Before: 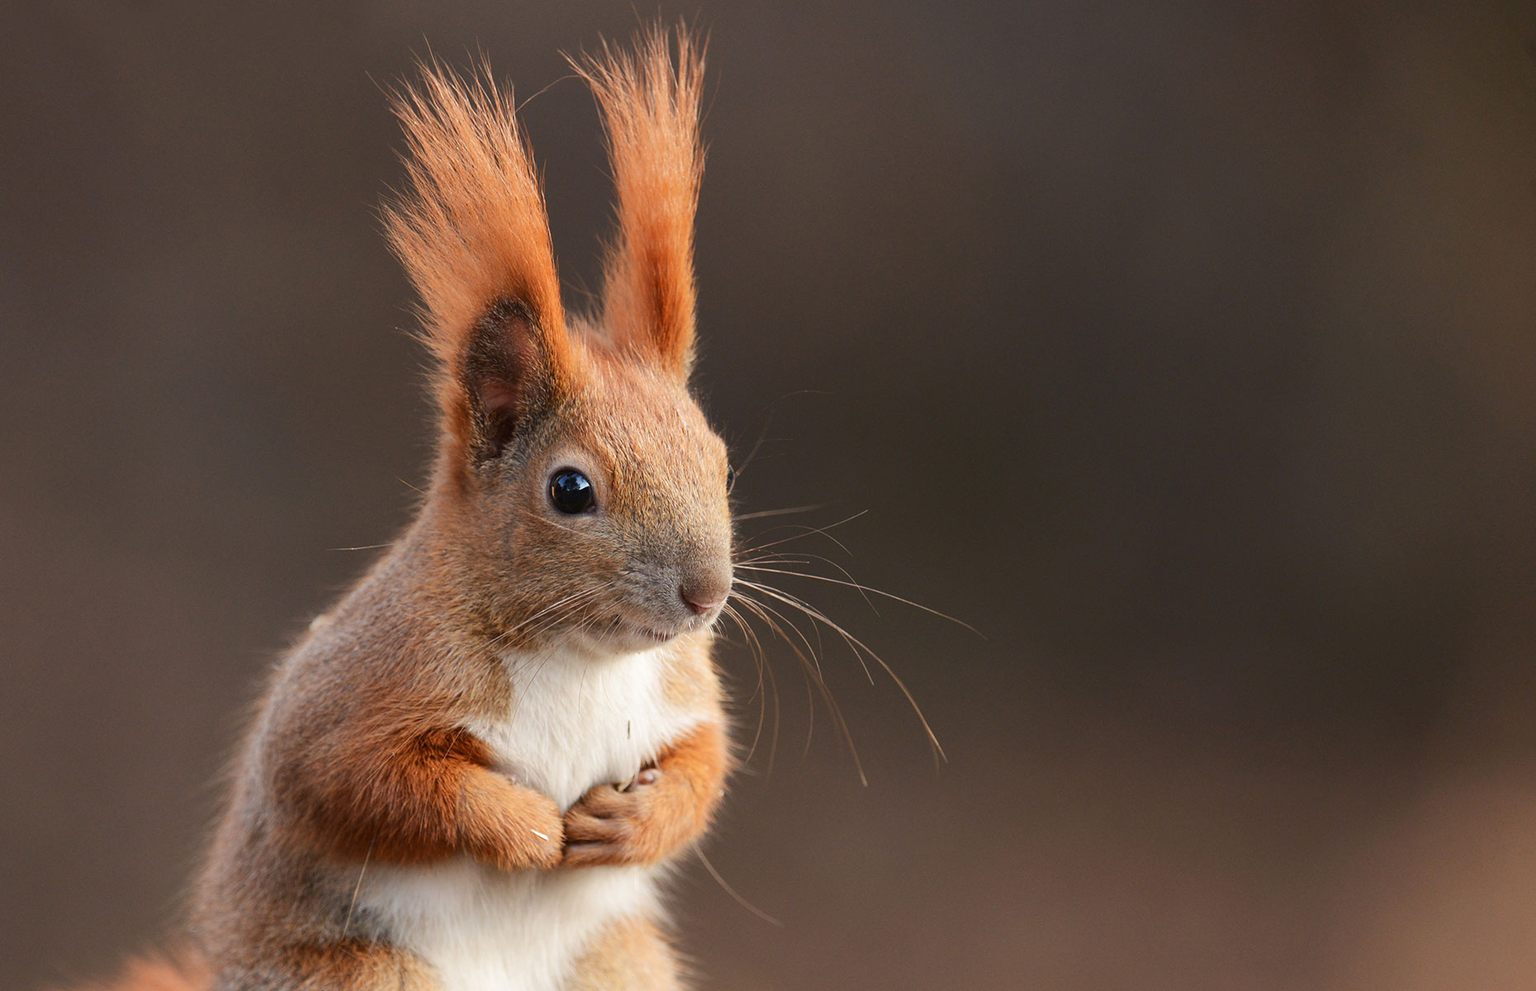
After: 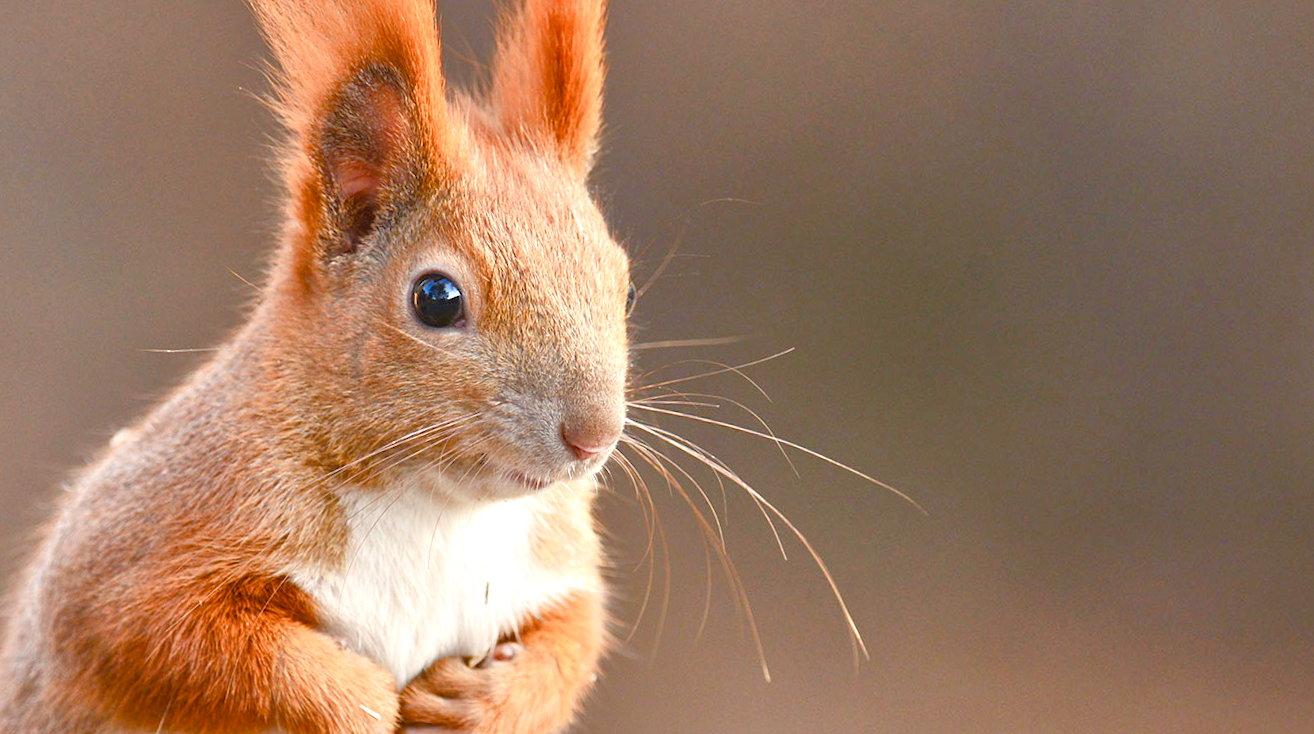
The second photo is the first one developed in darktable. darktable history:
color balance rgb: perceptual saturation grading › global saturation 0.253%, perceptual saturation grading › highlights -16.827%, perceptual saturation grading › mid-tones 32.567%, perceptual saturation grading › shadows 50.391%
crop and rotate: angle -4.03°, left 9.855%, top 20.388%, right 11.972%, bottom 11.938%
tone equalizer: -8 EV 1.97 EV, -7 EV 2 EV, -6 EV 1.99 EV, -5 EV 1.99 EV, -4 EV 1.98 EV, -3 EV 1.5 EV, -2 EV 0.992 EV, -1 EV 0.523 EV, luminance estimator HSV value / RGB max
